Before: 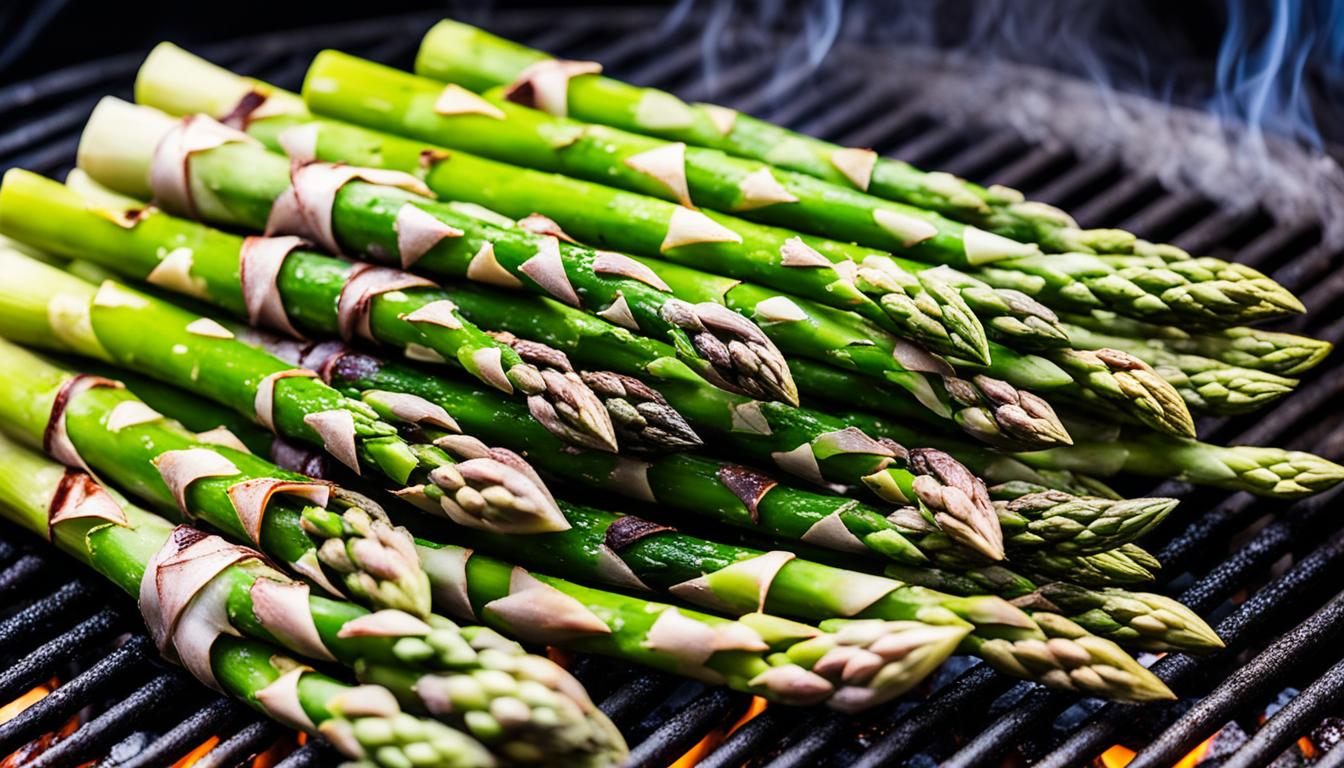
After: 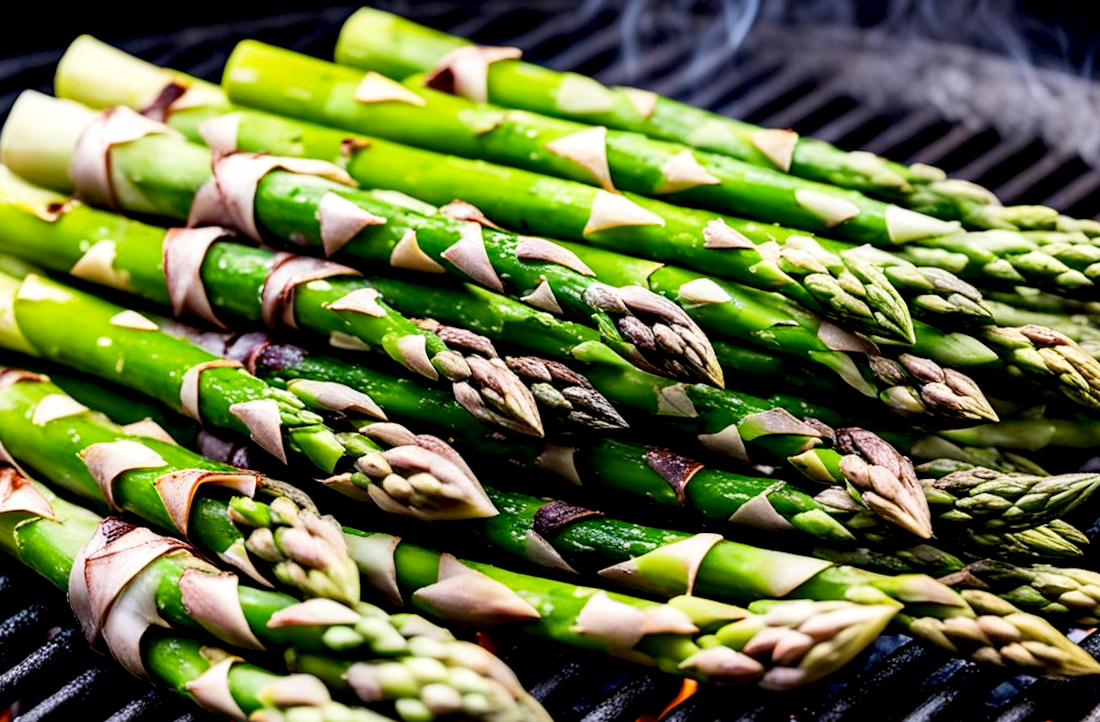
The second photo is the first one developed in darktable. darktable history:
exposure: black level correction 0.009, exposure 0.119 EV, compensate highlight preservation false
crop and rotate: angle 1°, left 4.281%, top 0.642%, right 11.383%, bottom 2.486%
